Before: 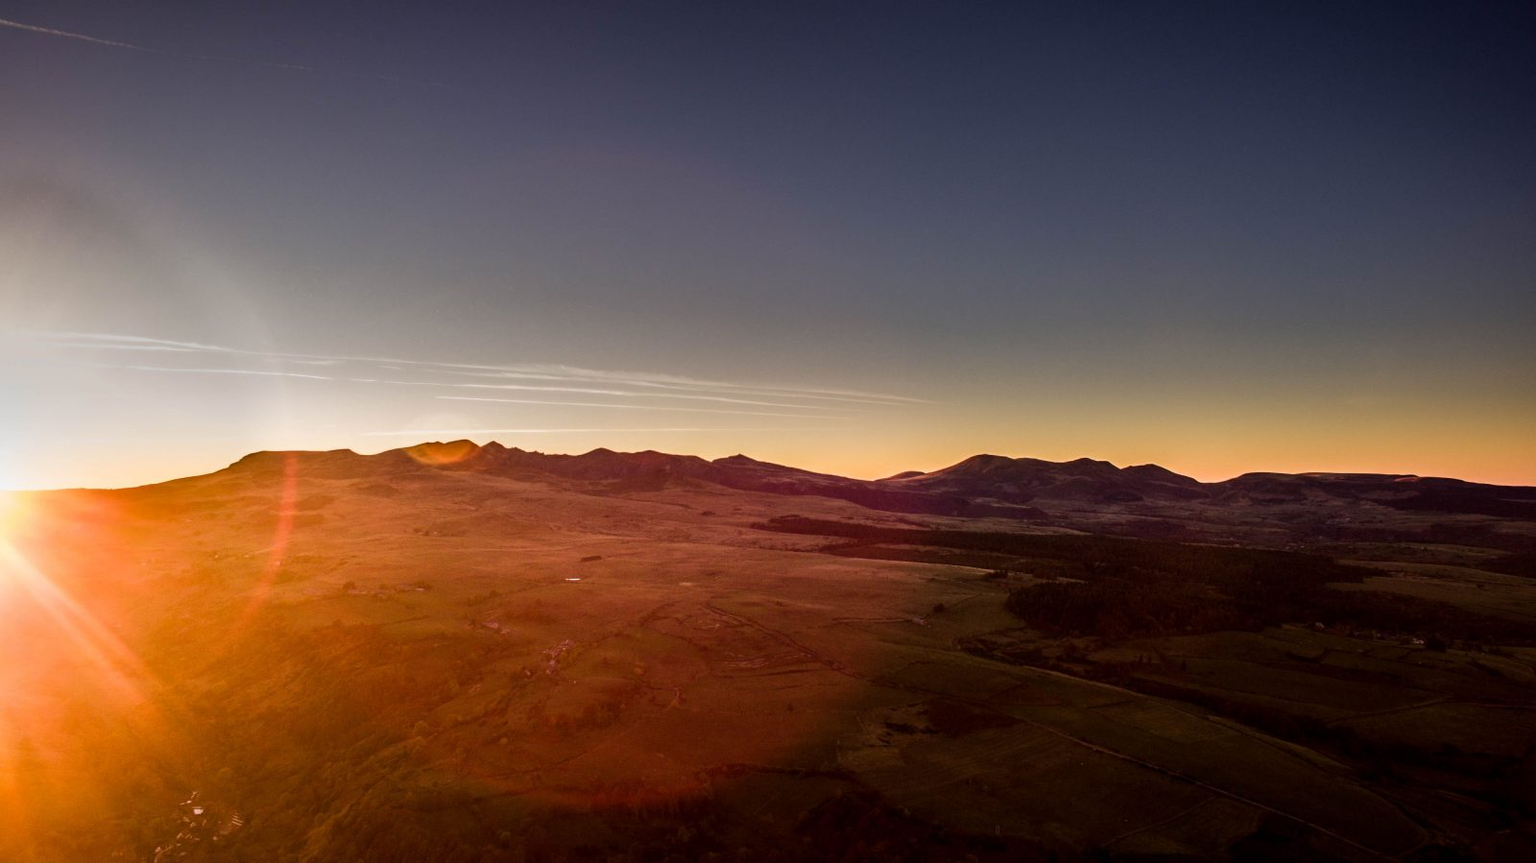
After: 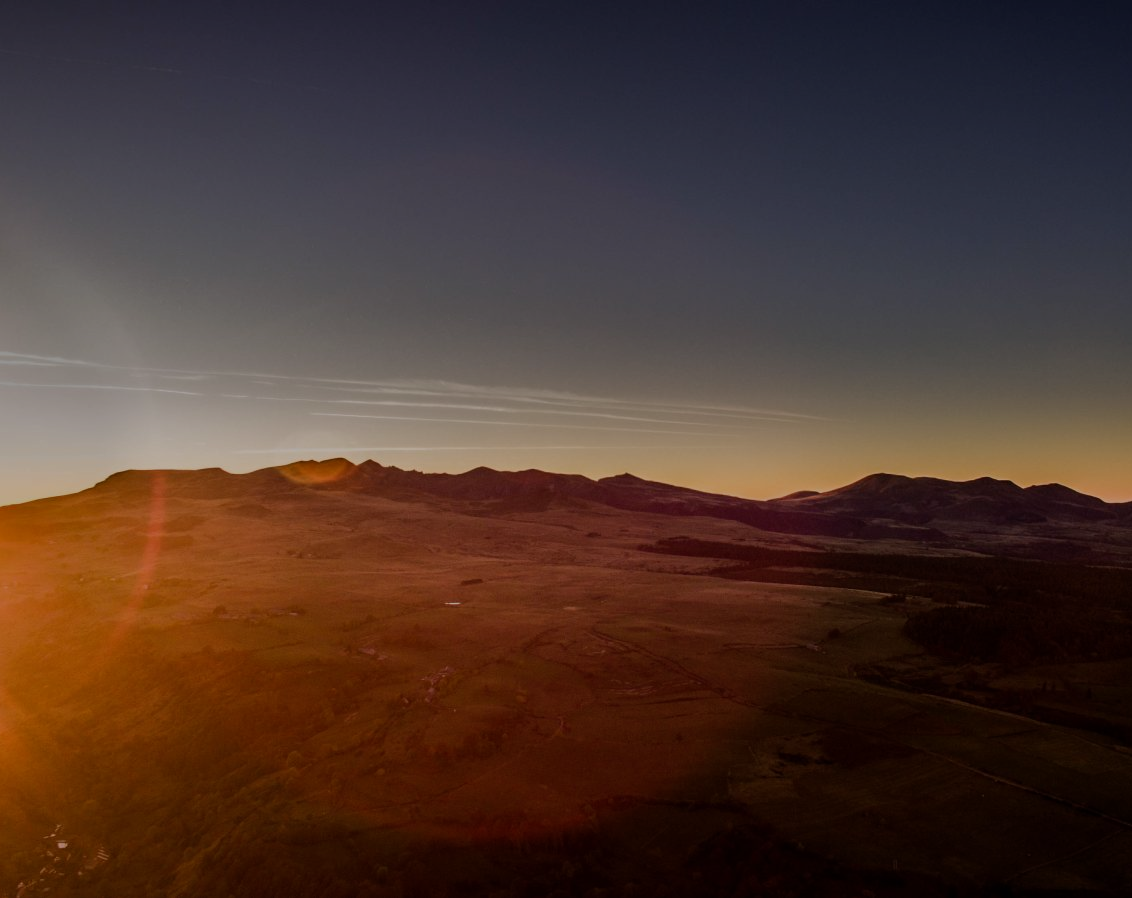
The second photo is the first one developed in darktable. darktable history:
crop and rotate: left 9.061%, right 20.142%
exposure: exposure -1 EV, compensate highlight preservation false
